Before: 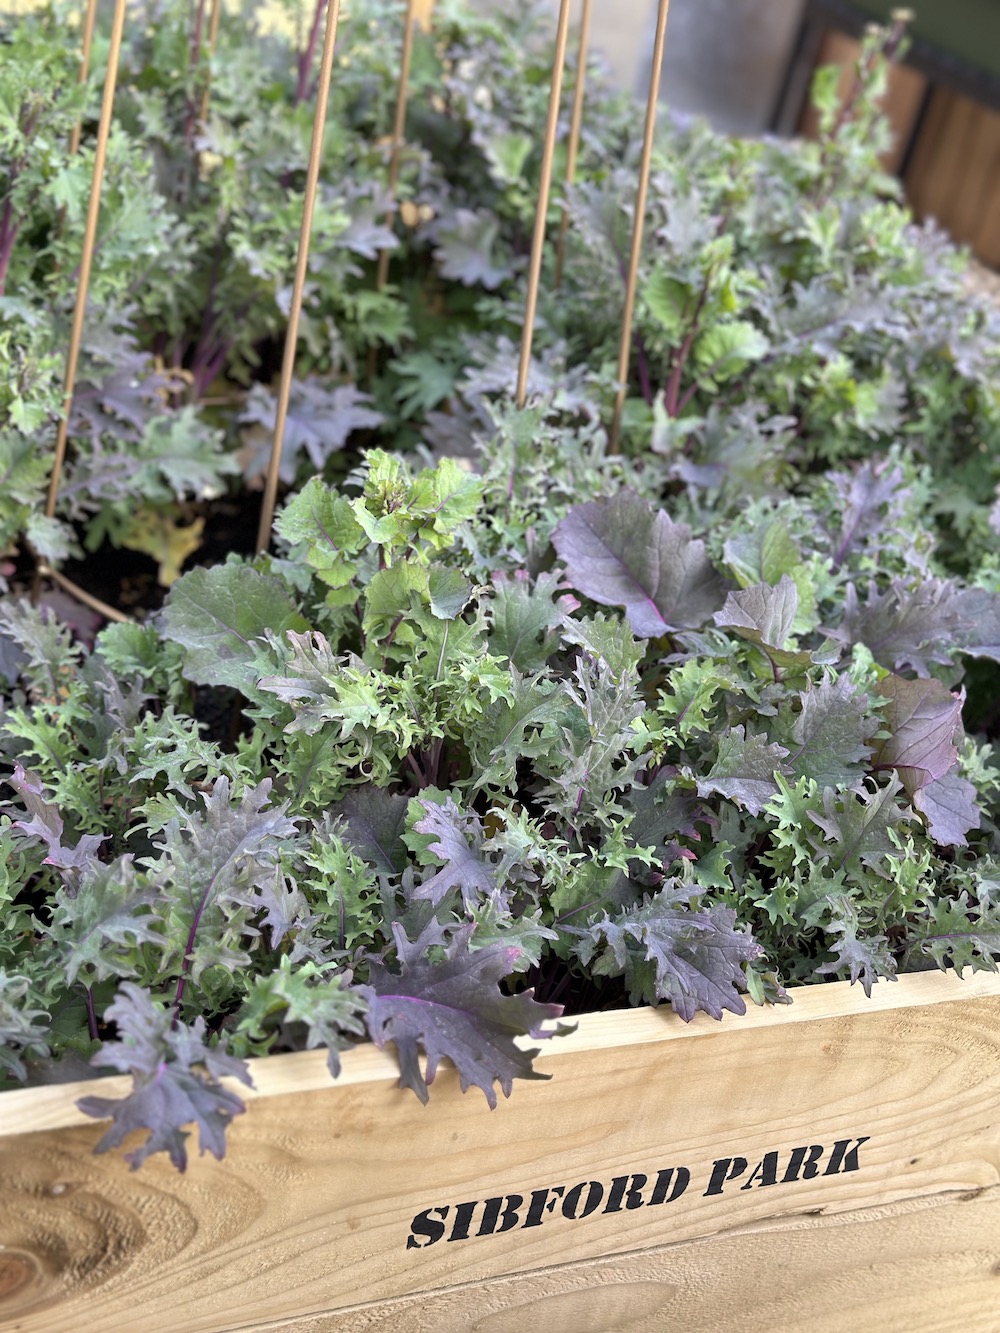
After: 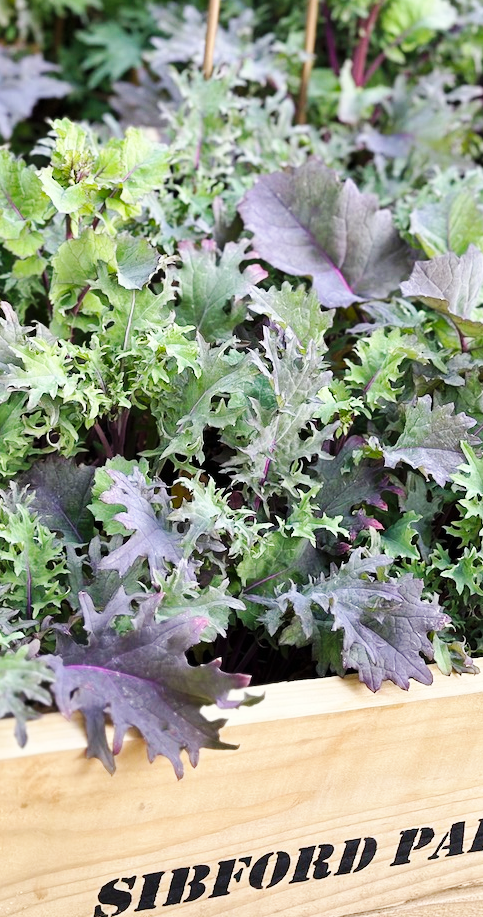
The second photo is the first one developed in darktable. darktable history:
base curve: curves: ch0 [(0, 0) (0.032, 0.025) (0.121, 0.166) (0.206, 0.329) (0.605, 0.79) (1, 1)], preserve colors none
crop: left 31.33%, top 24.788%, right 20.294%, bottom 6.371%
